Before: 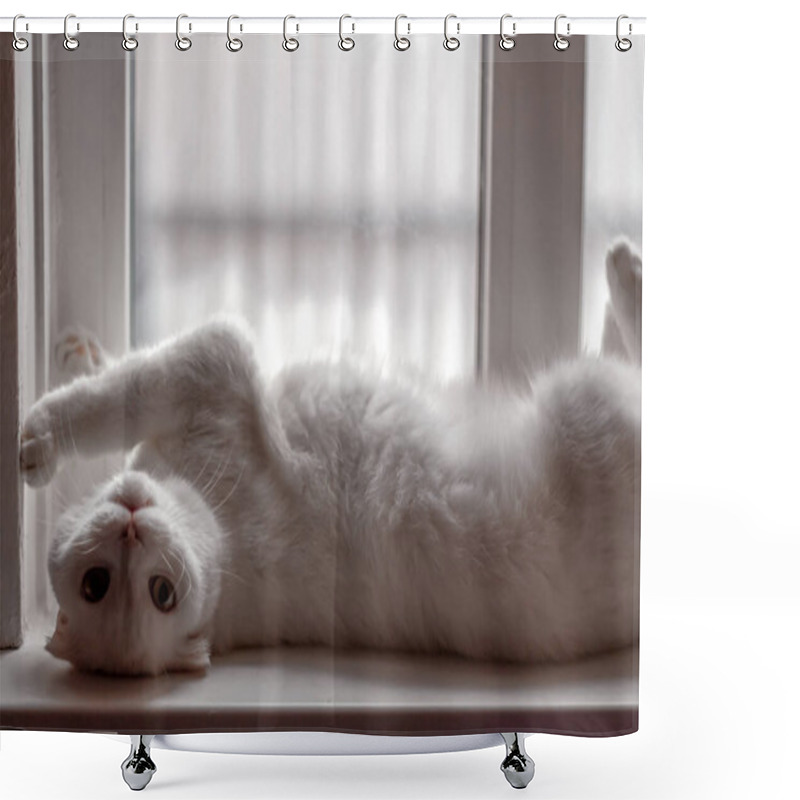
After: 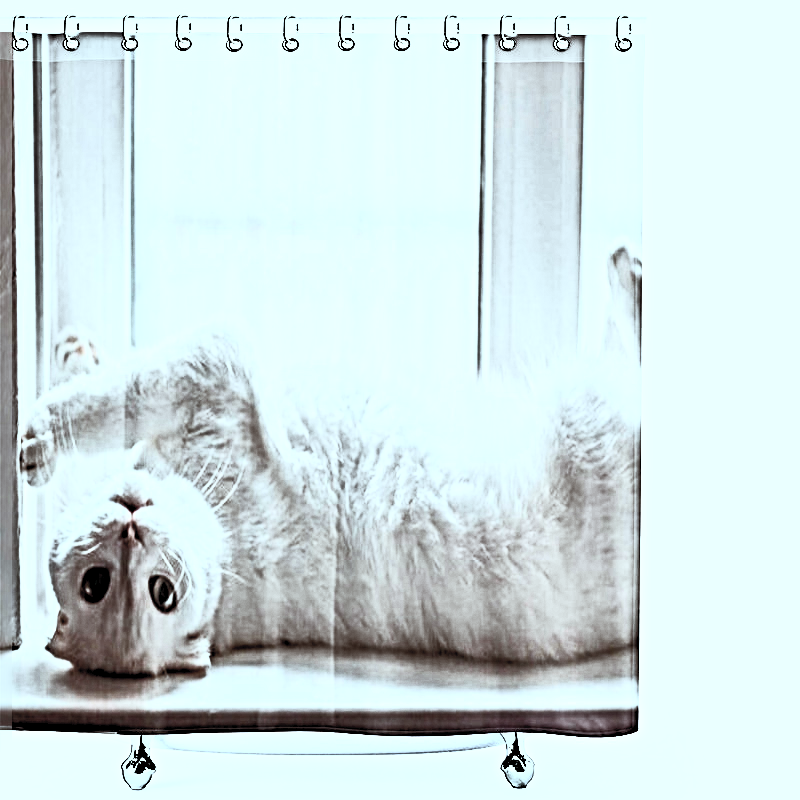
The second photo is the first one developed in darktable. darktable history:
color correction: highlights a* -10.09, highlights b* -9.94
exposure: black level correction 0, exposure 1.199 EV, compensate highlight preservation false
contrast brightness saturation: contrast 0.552, brightness 0.571, saturation -0.331
color balance rgb: power › chroma 0.262%, power › hue 63.03°, perceptual saturation grading › global saturation 25.762%, global vibrance -22.855%
sharpen: radius 6.253, amount 1.805, threshold 0.01
